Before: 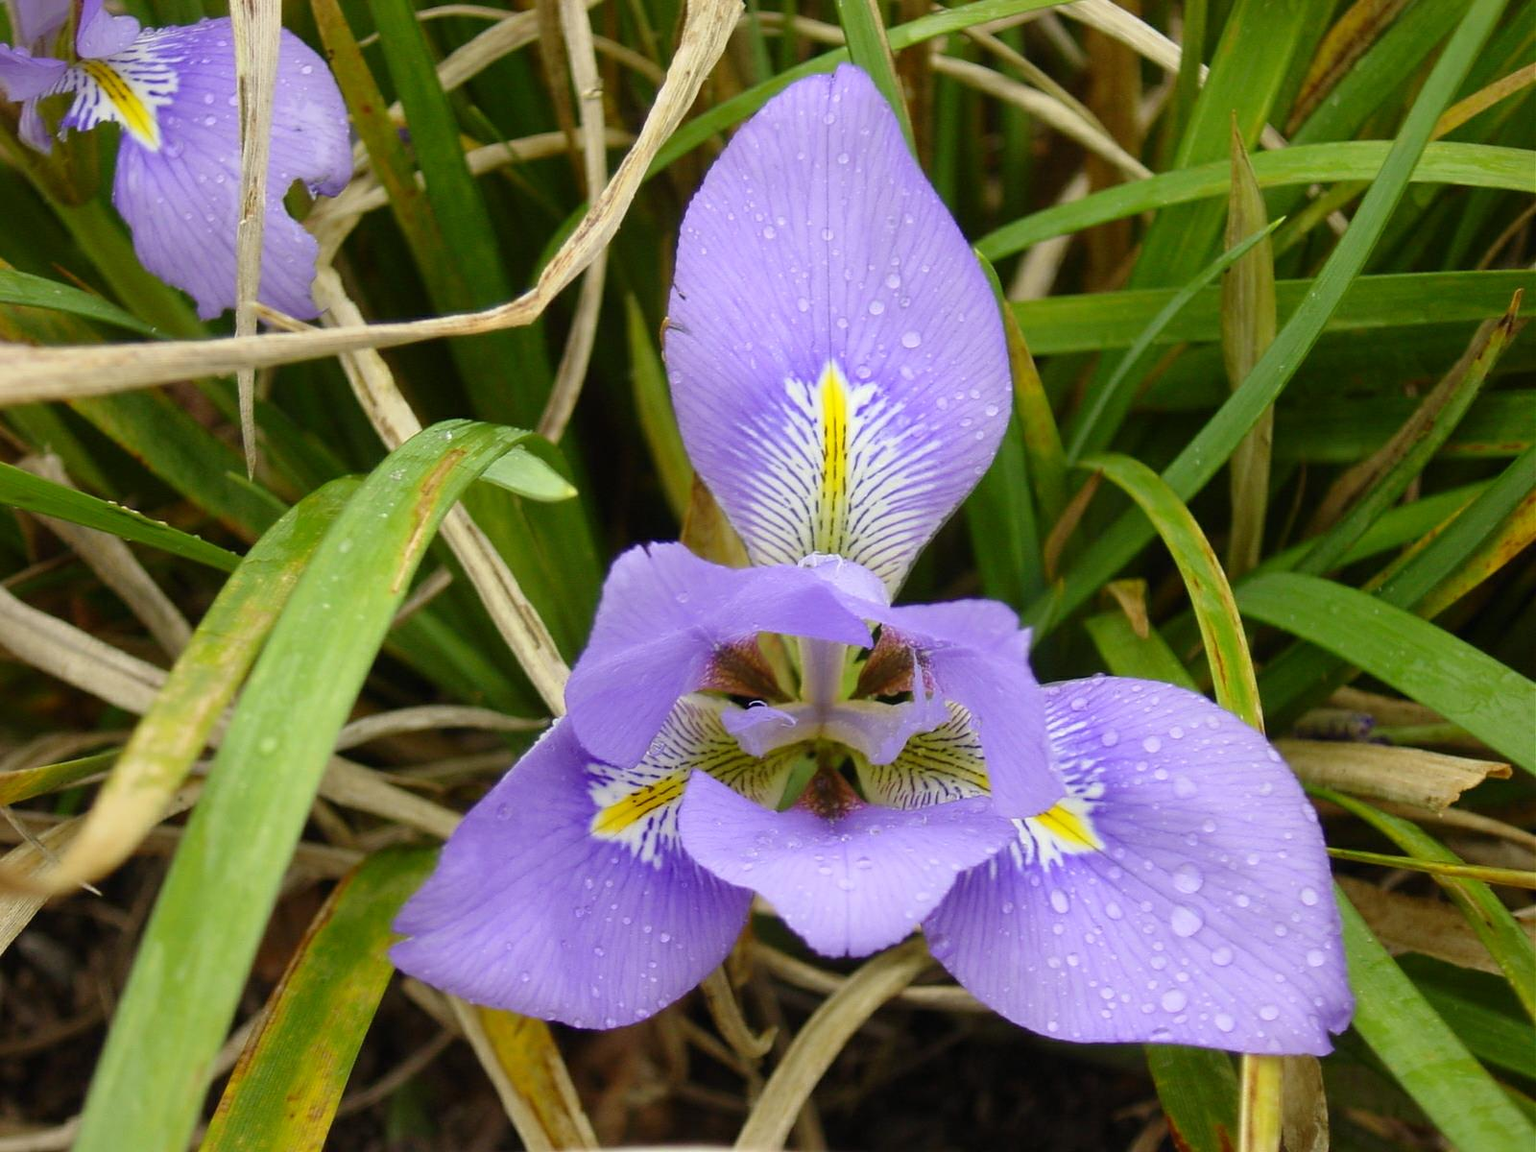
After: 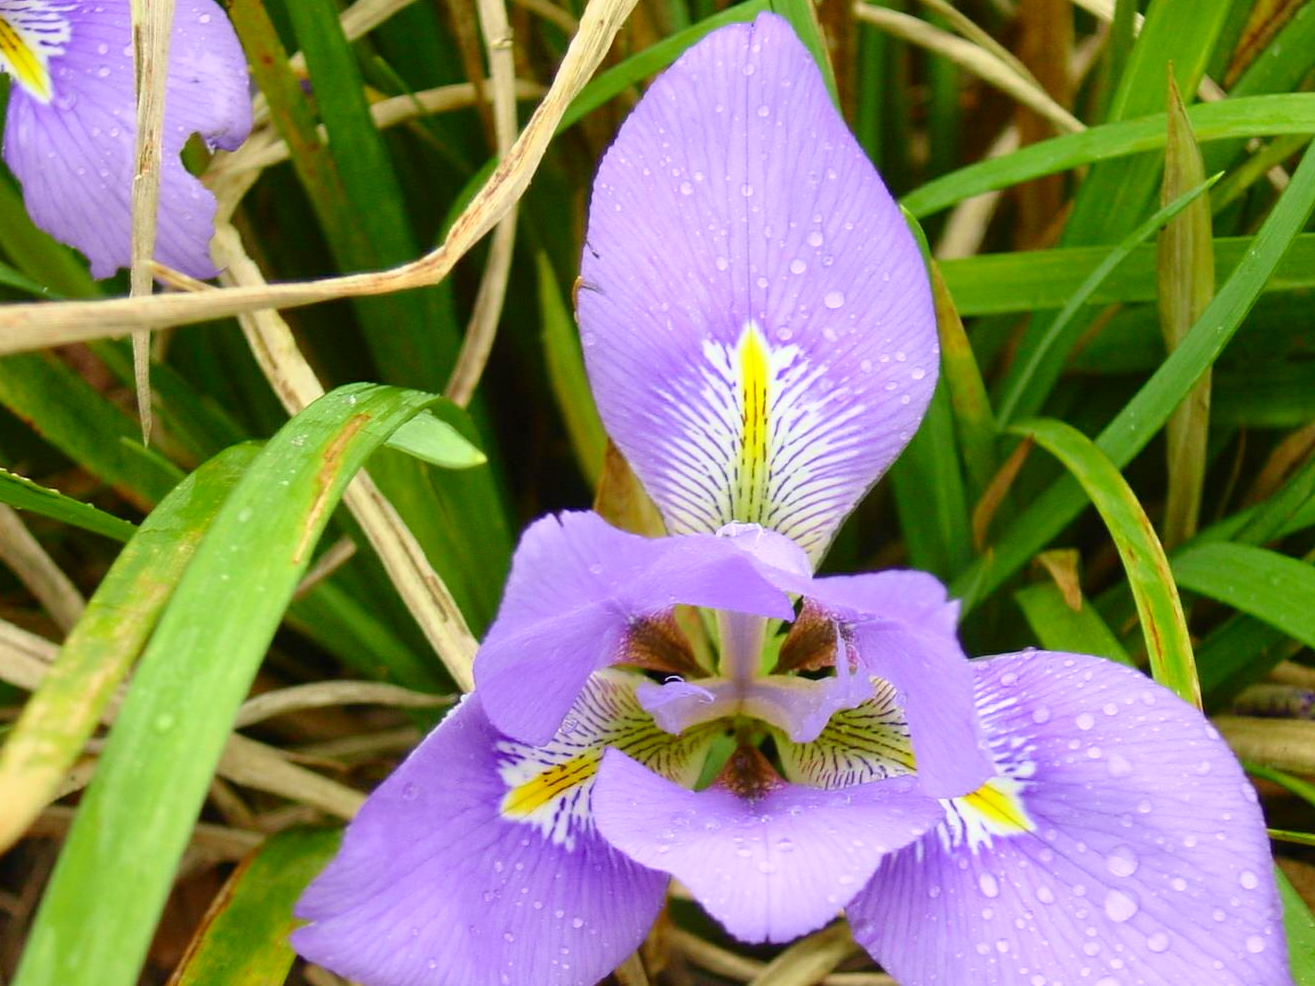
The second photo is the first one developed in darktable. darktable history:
tone curve: curves: ch0 [(0, 0) (0.389, 0.458) (0.745, 0.82) (0.849, 0.917) (0.919, 0.969) (1, 1)]; ch1 [(0, 0) (0.437, 0.404) (0.5, 0.5) (0.529, 0.55) (0.58, 0.6) (0.616, 0.649) (1, 1)]; ch2 [(0, 0) (0.442, 0.428) (0.5, 0.5) (0.525, 0.543) (0.585, 0.62) (1, 1)], color space Lab, independent channels, preserve colors none
crop and rotate: left 7.196%, top 4.574%, right 10.605%, bottom 13.178%
